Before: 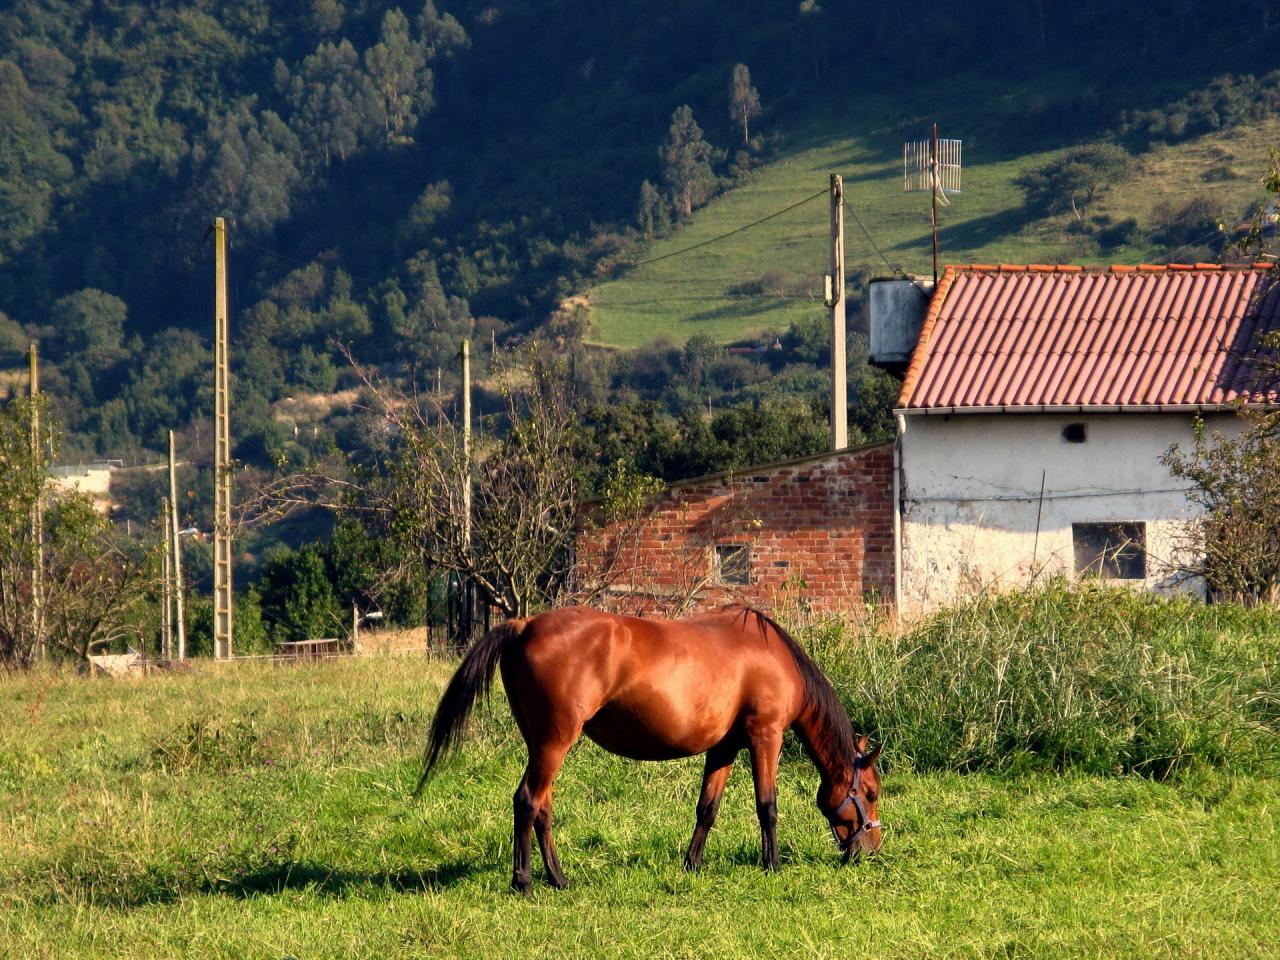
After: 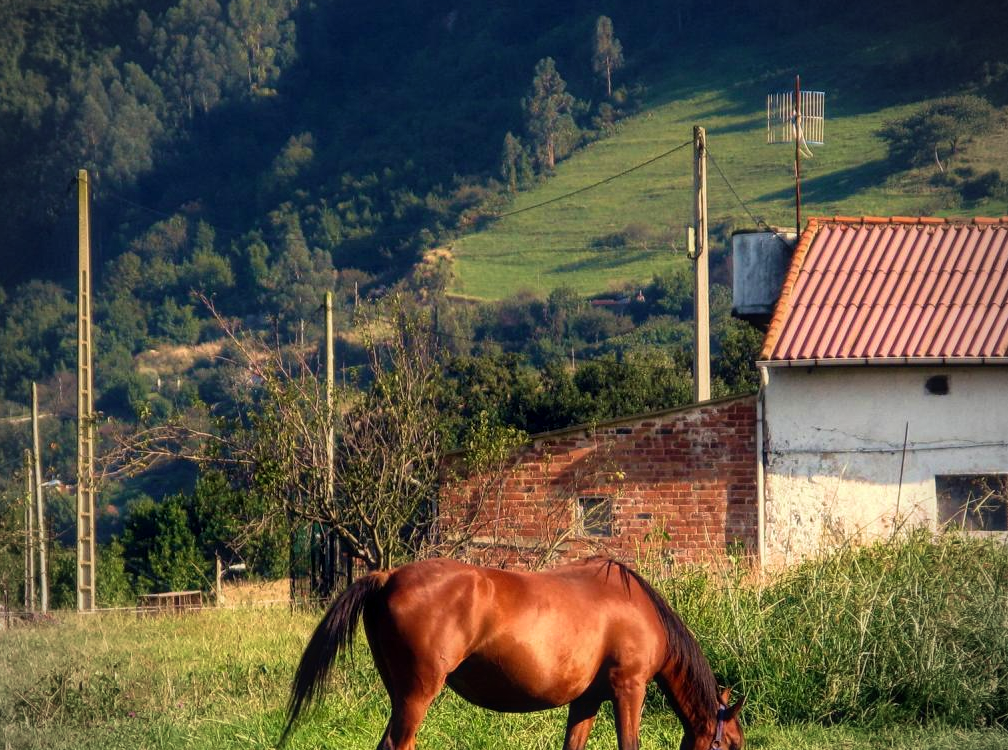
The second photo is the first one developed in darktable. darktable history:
local contrast: on, module defaults
crop and rotate: left 10.77%, top 5.1%, right 10.41%, bottom 16.76%
contrast equalizer: y [[0.5, 0.486, 0.447, 0.446, 0.489, 0.5], [0.5 ×6], [0.5 ×6], [0 ×6], [0 ×6]]
vignetting: on, module defaults
velvia: on, module defaults
tone equalizer: on, module defaults
